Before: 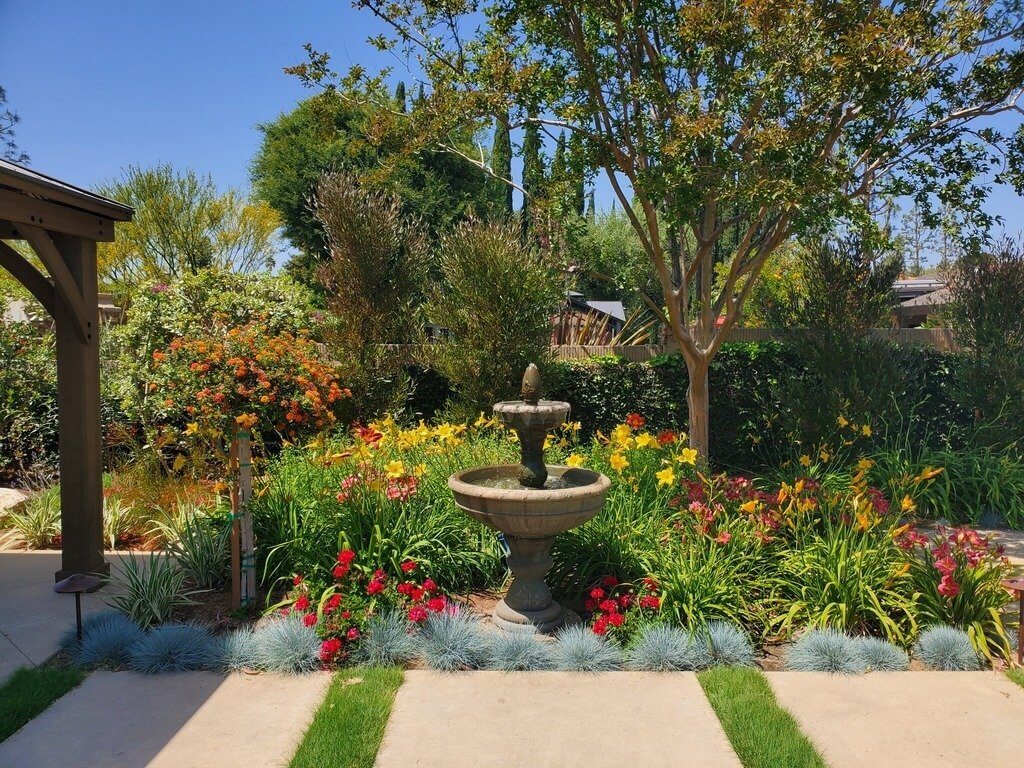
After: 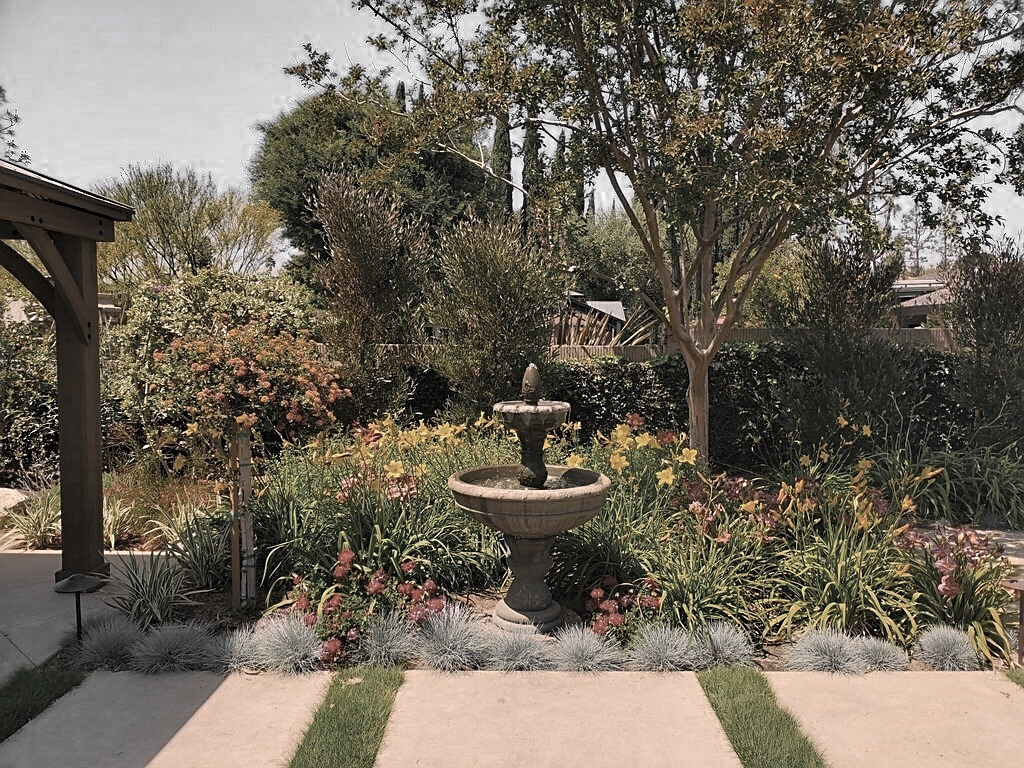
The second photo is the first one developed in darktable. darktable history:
sharpen: on, module defaults
color zones: curves: ch0 [(0, 0.613) (0.01, 0.613) (0.245, 0.448) (0.498, 0.529) (0.642, 0.665) (0.879, 0.777) (0.99, 0.613)]; ch1 [(0, 0.035) (0.121, 0.189) (0.259, 0.197) (0.415, 0.061) (0.589, 0.022) (0.732, 0.022) (0.857, 0.026) (0.991, 0.053)]
color correction: highlights a* 17.88, highlights b* 18.79
